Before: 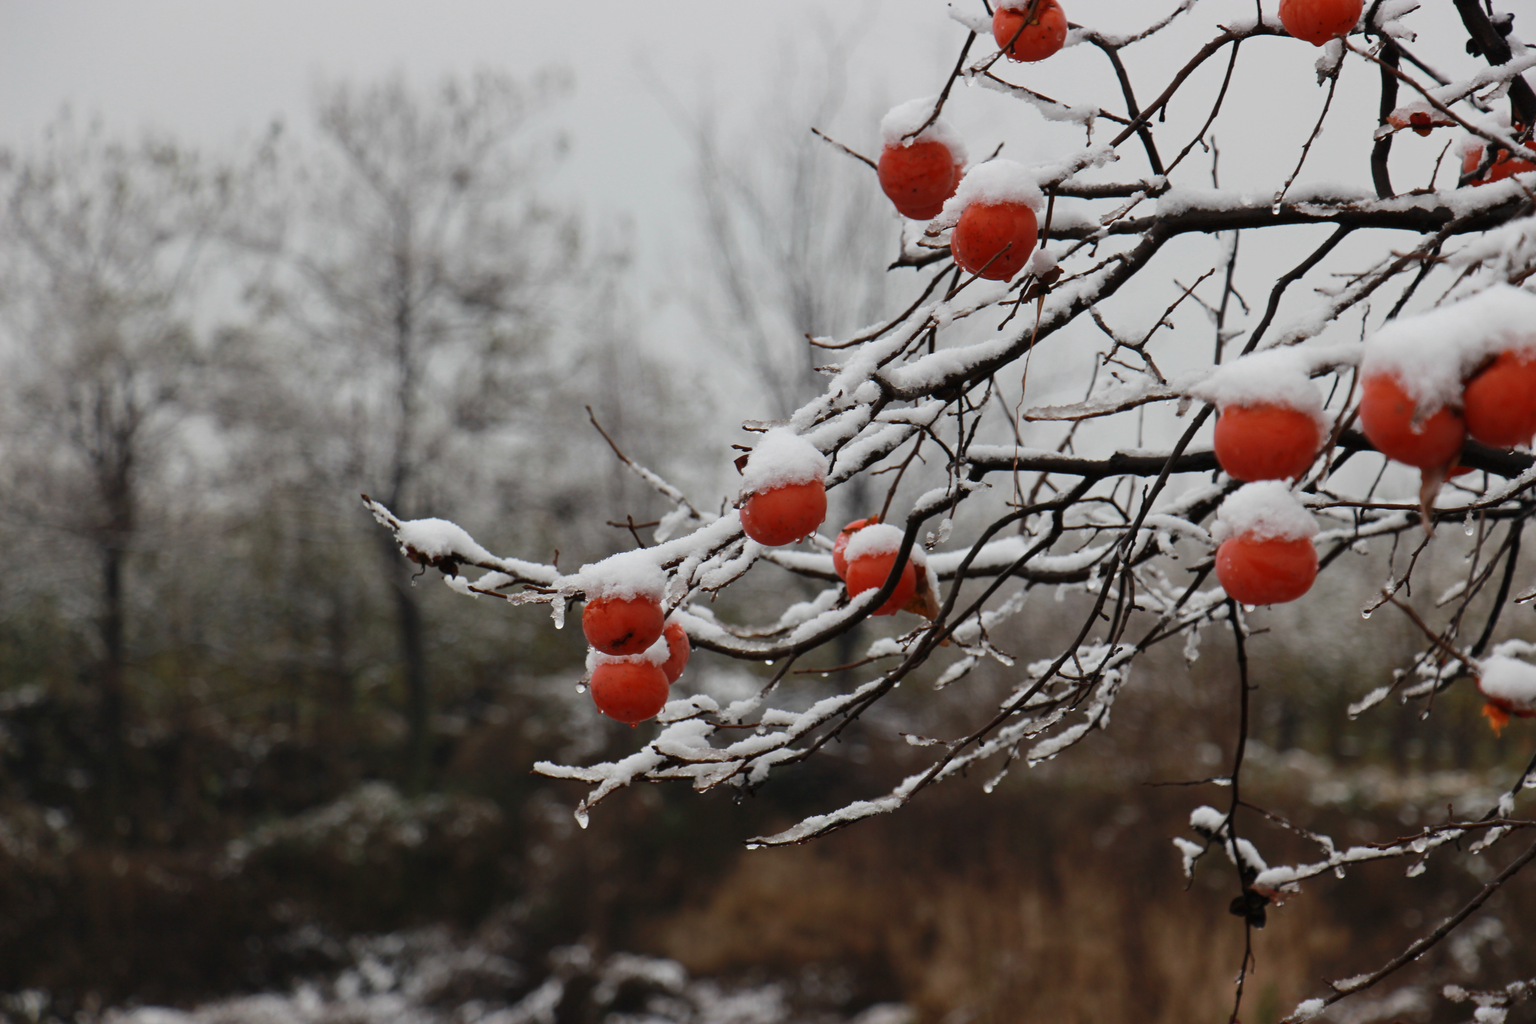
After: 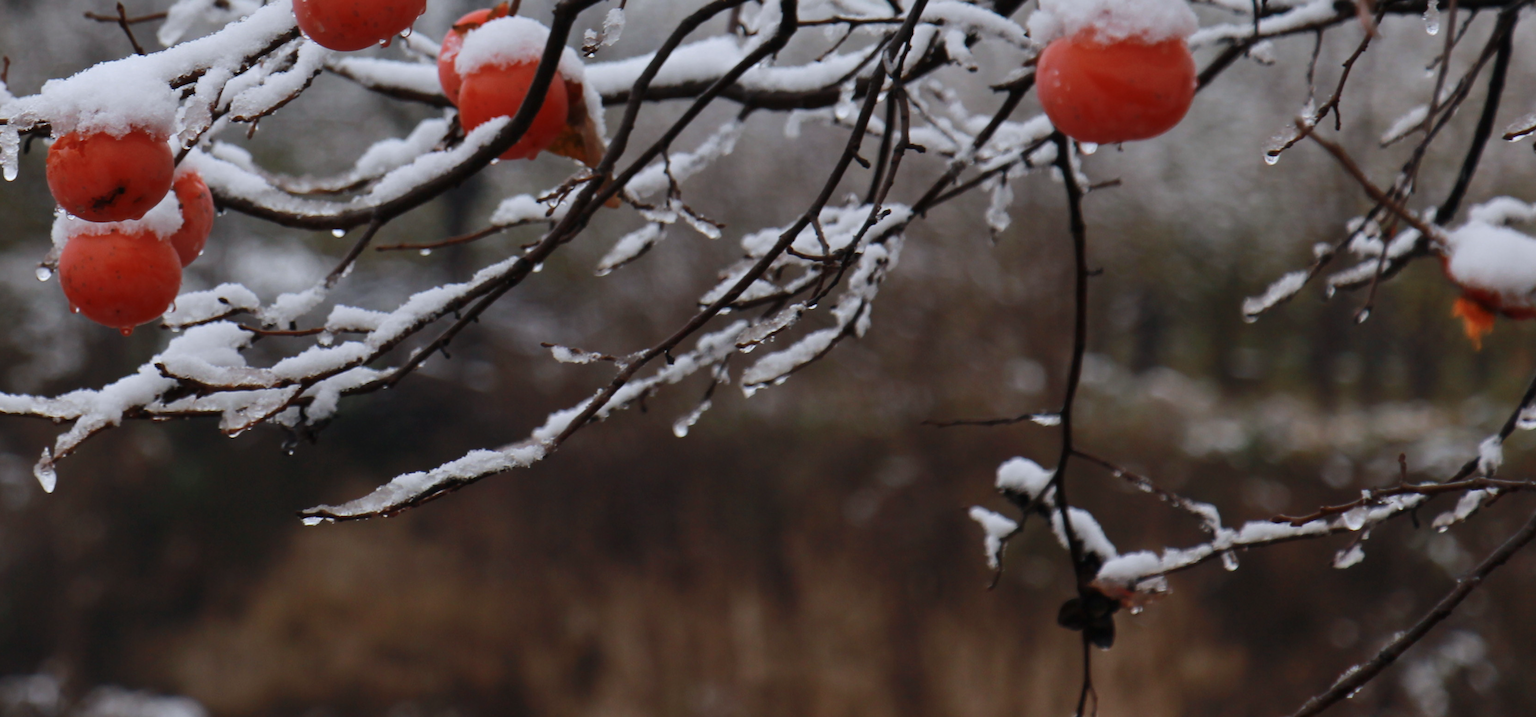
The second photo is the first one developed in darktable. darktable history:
crop and rotate: left 35.999%, top 50.17%, bottom 5.002%
color calibration: illuminant as shot in camera, x 0.358, y 0.373, temperature 4628.91 K
